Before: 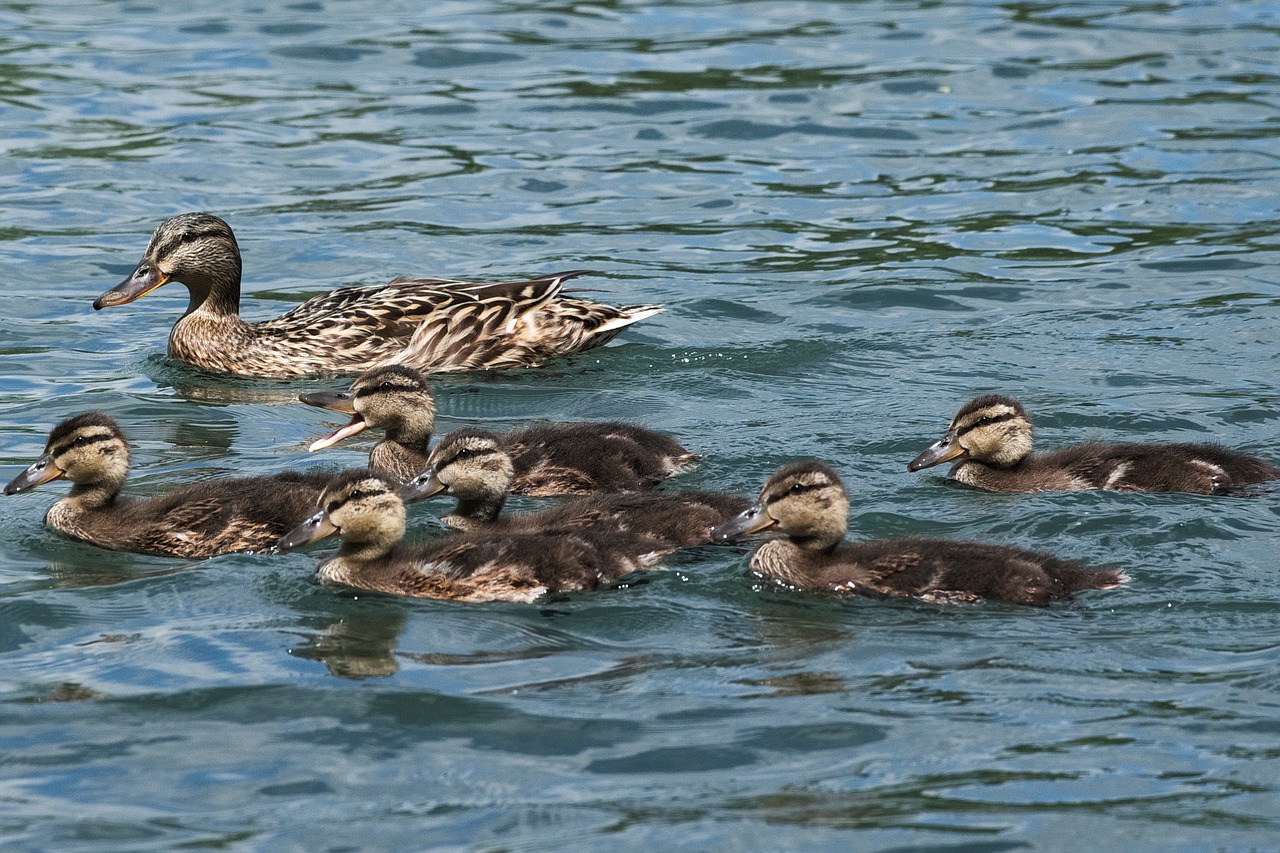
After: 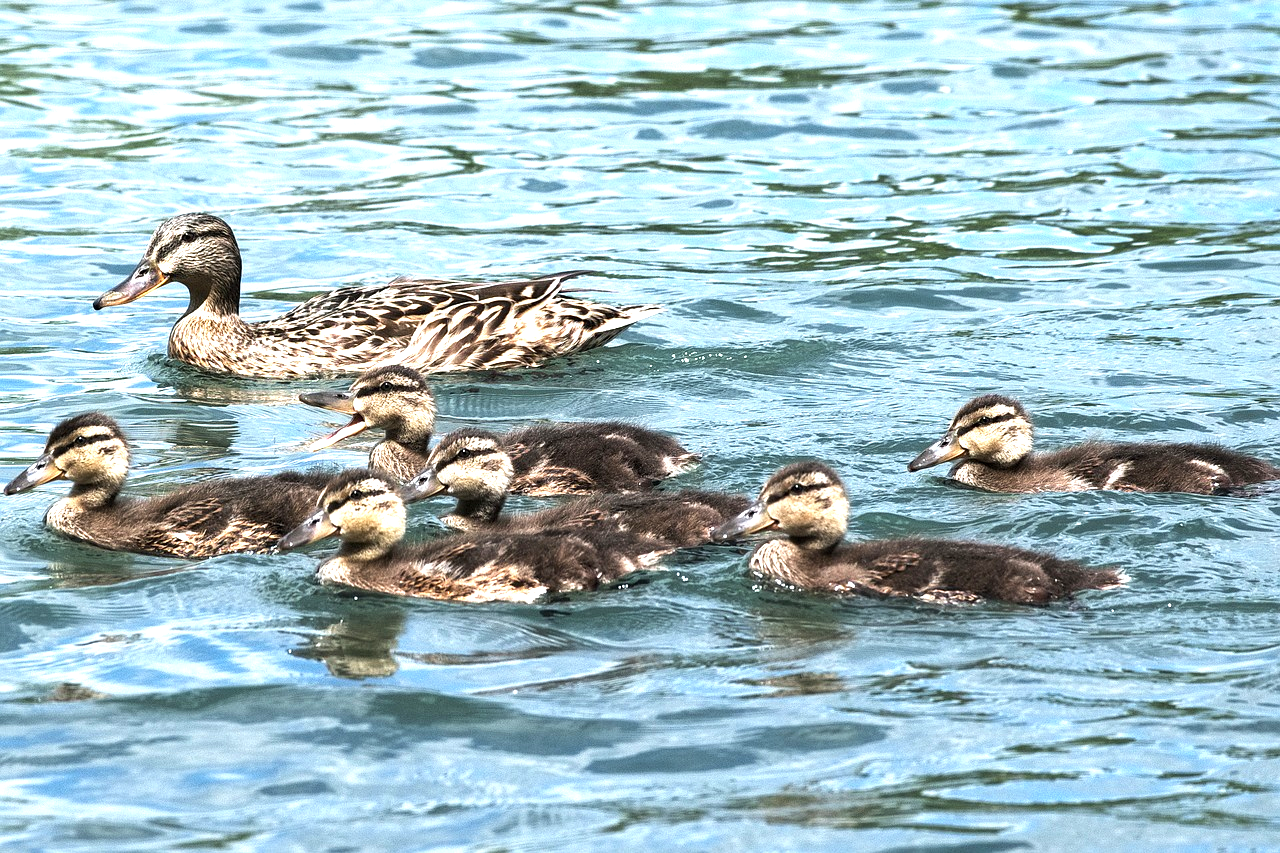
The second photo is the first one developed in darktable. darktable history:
exposure: black level correction 0.001, exposure 1.129 EV, compensate exposure bias true, compensate highlight preservation false
tone equalizer: -8 EV -0.417 EV, -7 EV -0.389 EV, -6 EV -0.333 EV, -5 EV -0.222 EV, -3 EV 0.222 EV, -2 EV 0.333 EV, -1 EV 0.389 EV, +0 EV 0.417 EV, edges refinement/feathering 500, mask exposure compensation -1.57 EV, preserve details no
